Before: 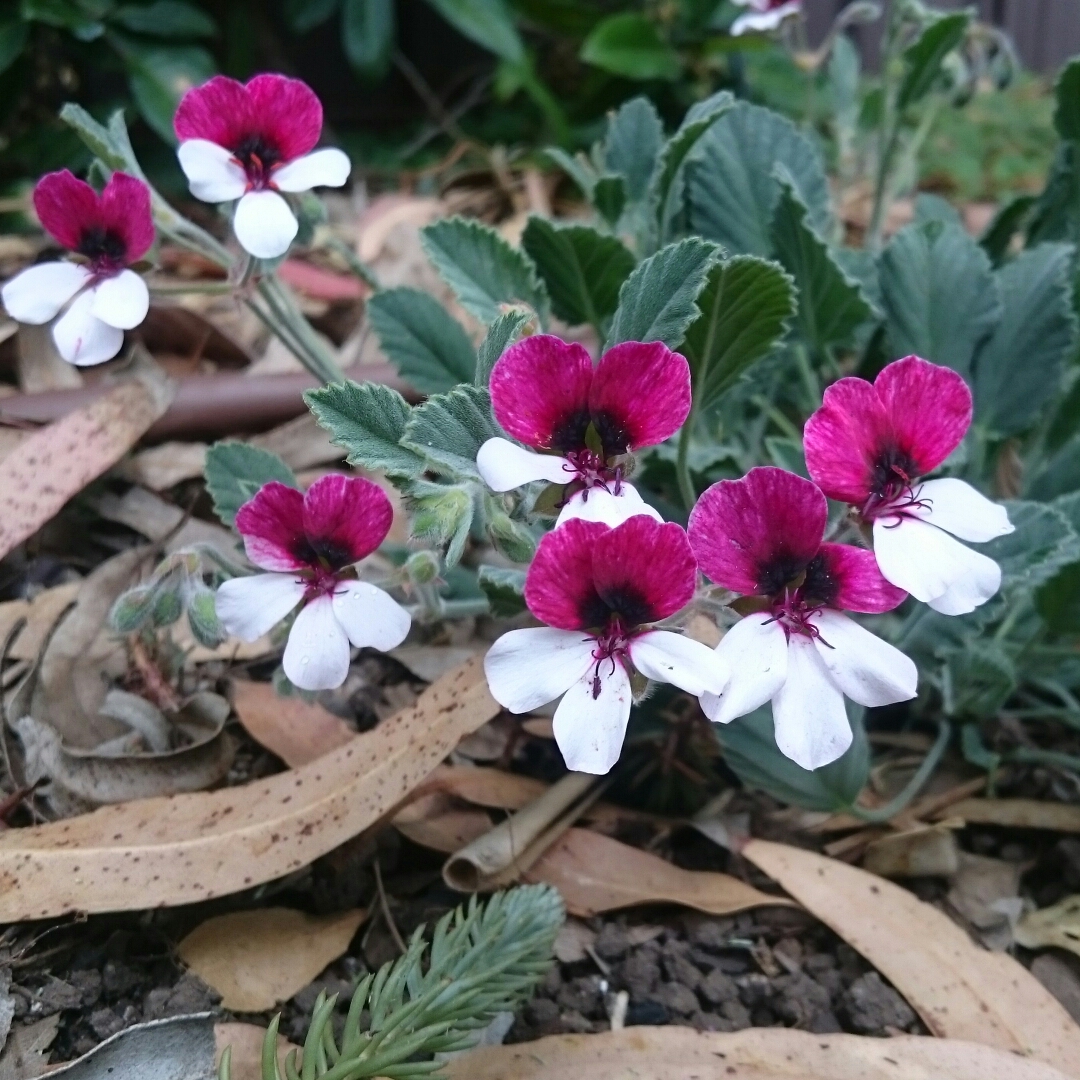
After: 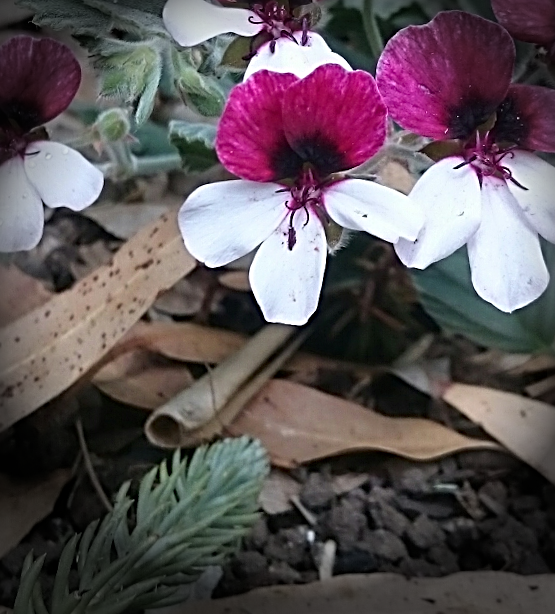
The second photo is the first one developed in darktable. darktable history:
rotate and perspective: rotation -2.29°, automatic cropping off
sharpen: radius 2.817, amount 0.715
crop: left 29.672%, top 41.786%, right 20.851%, bottom 3.487%
vignetting: fall-off start 76.42%, fall-off radius 27.36%, brightness -0.872, center (0.037, -0.09), width/height ratio 0.971
